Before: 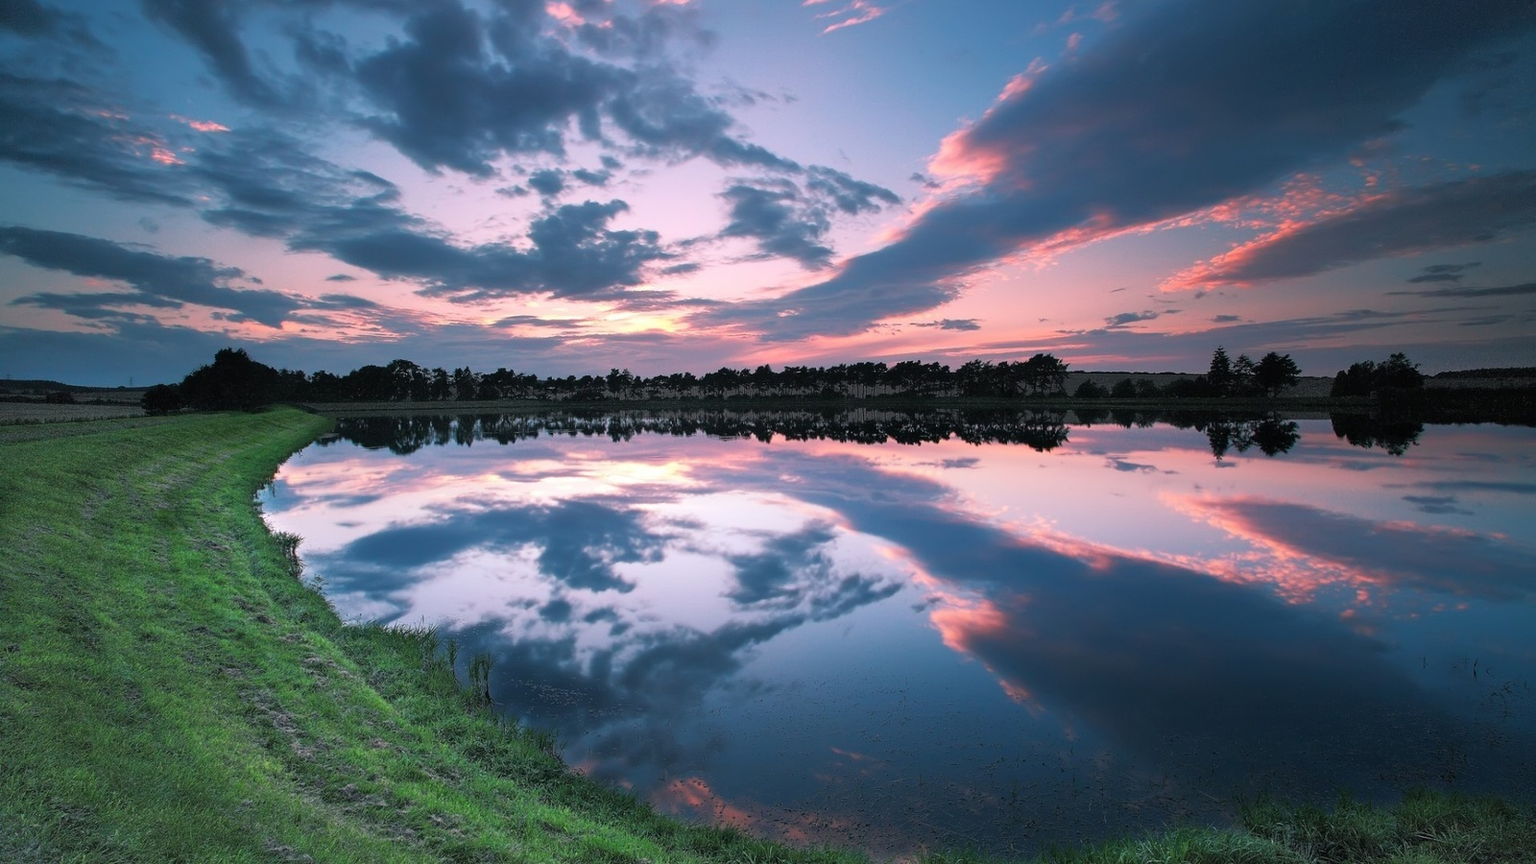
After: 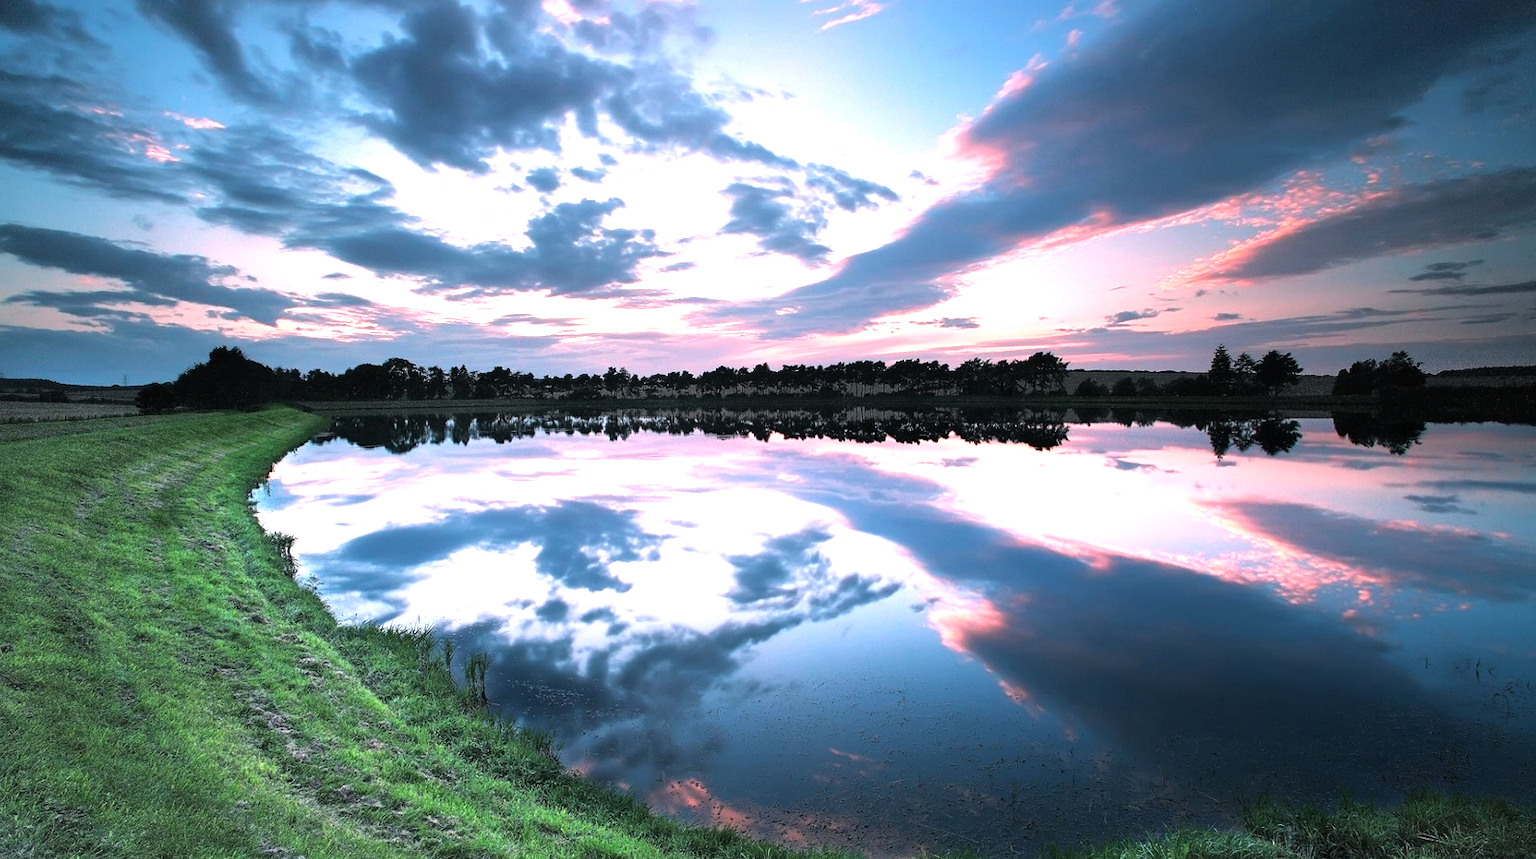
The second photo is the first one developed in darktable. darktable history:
crop: left 0.45%, top 0.468%, right 0.171%, bottom 0.588%
exposure: exposure 0.607 EV, compensate highlight preservation false
tone equalizer: -8 EV -0.768 EV, -7 EV -0.667 EV, -6 EV -0.633 EV, -5 EV -0.42 EV, -3 EV 0.381 EV, -2 EV 0.6 EV, -1 EV 0.681 EV, +0 EV 0.732 EV, edges refinement/feathering 500, mask exposure compensation -1.57 EV, preserve details no
